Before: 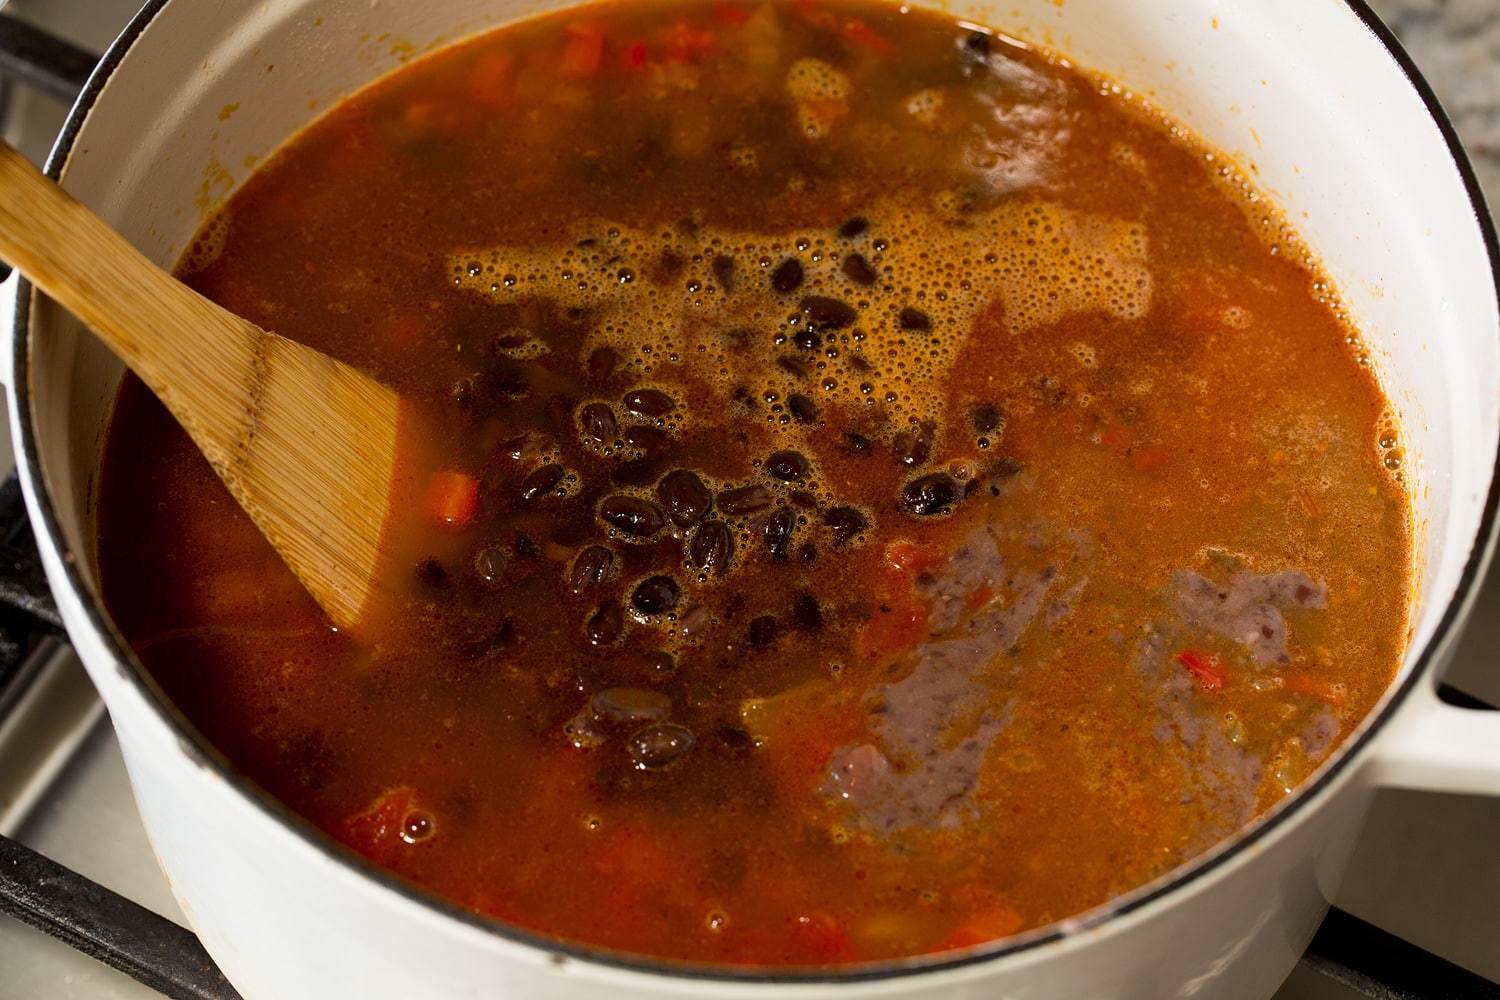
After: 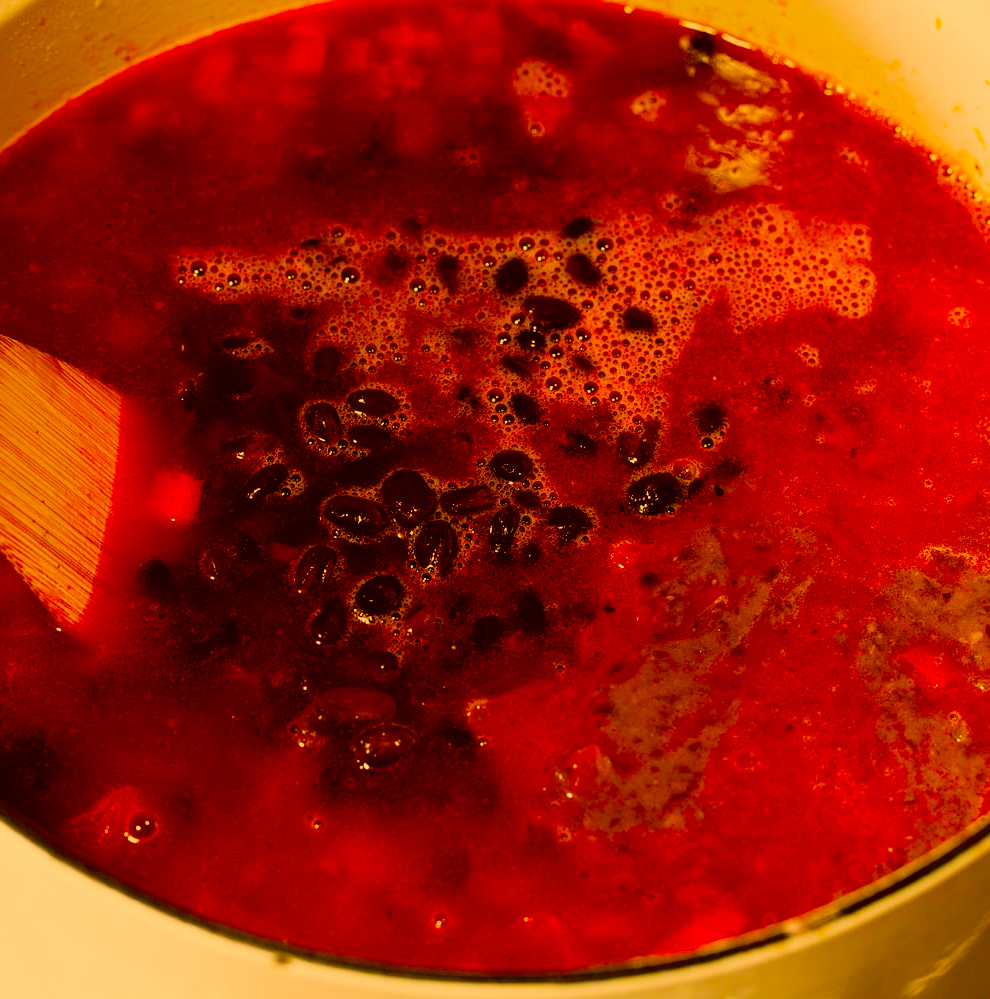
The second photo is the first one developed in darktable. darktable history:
crop and rotate: left 18.442%, right 15.508%
color correction: highlights a* 10.44, highlights b* 30.04, shadows a* 2.73, shadows b* 17.51, saturation 1.72
filmic rgb: black relative exposure -16 EV, white relative exposure 5.31 EV, hardness 5.9, contrast 1.25, preserve chrominance no, color science v5 (2021)
